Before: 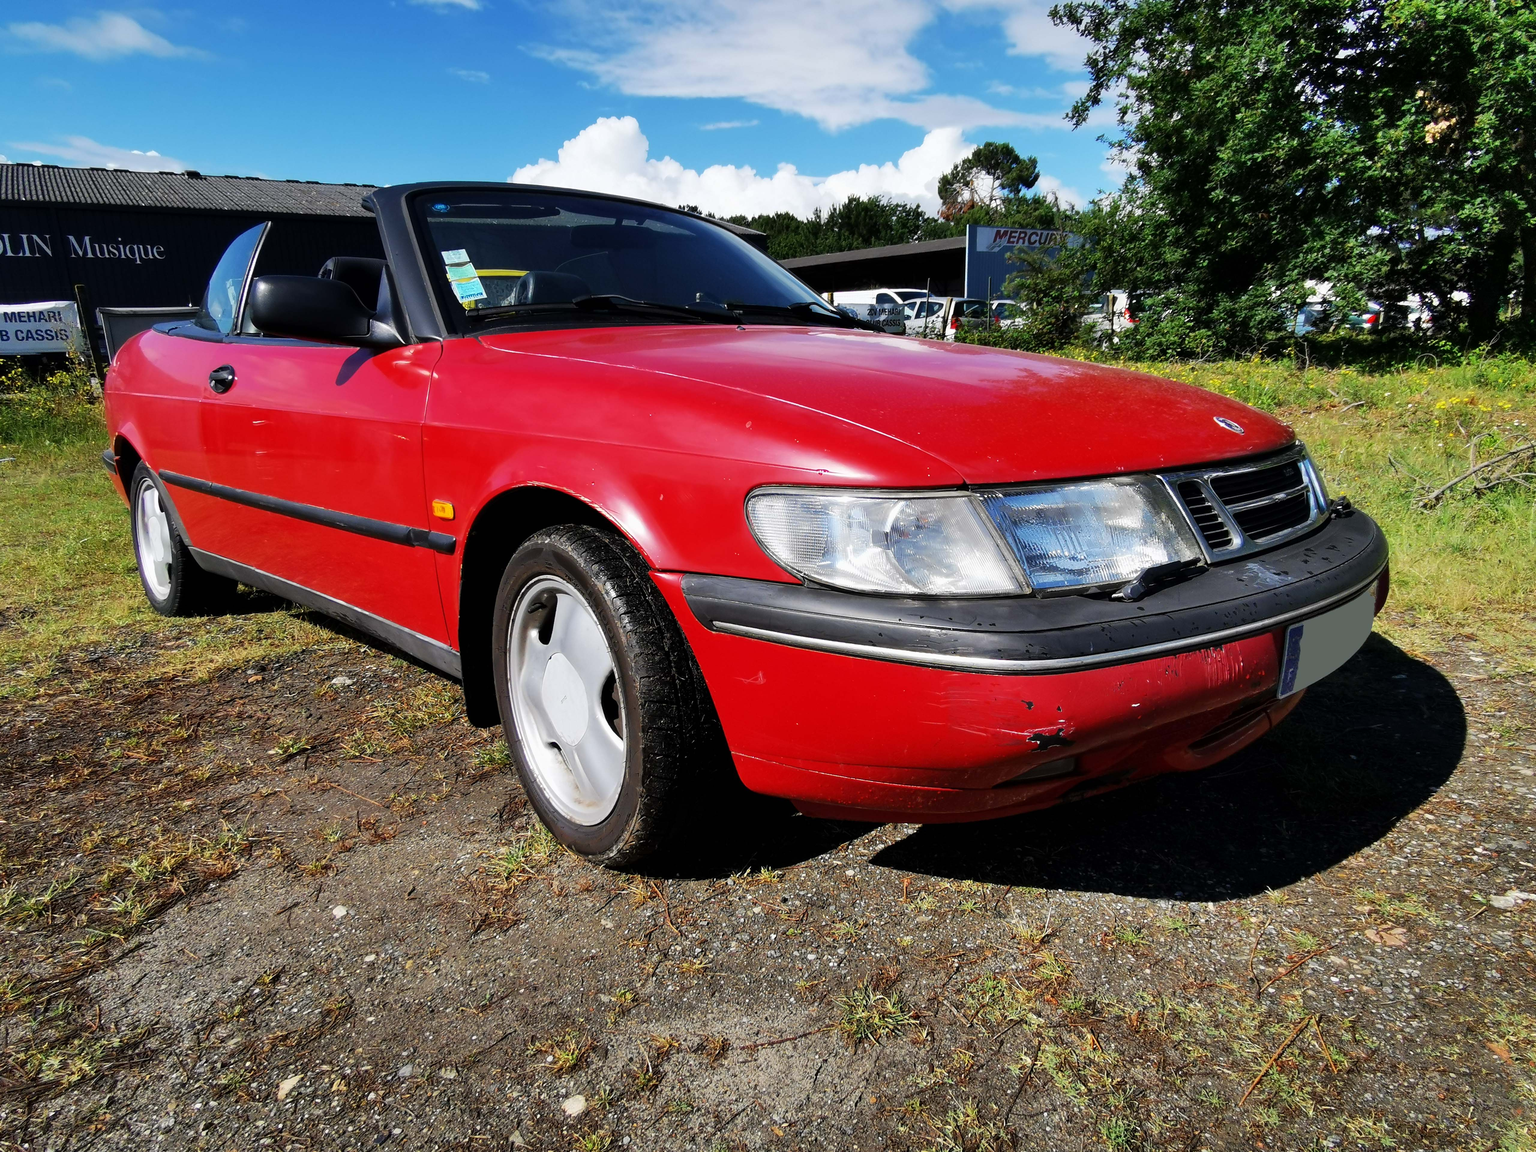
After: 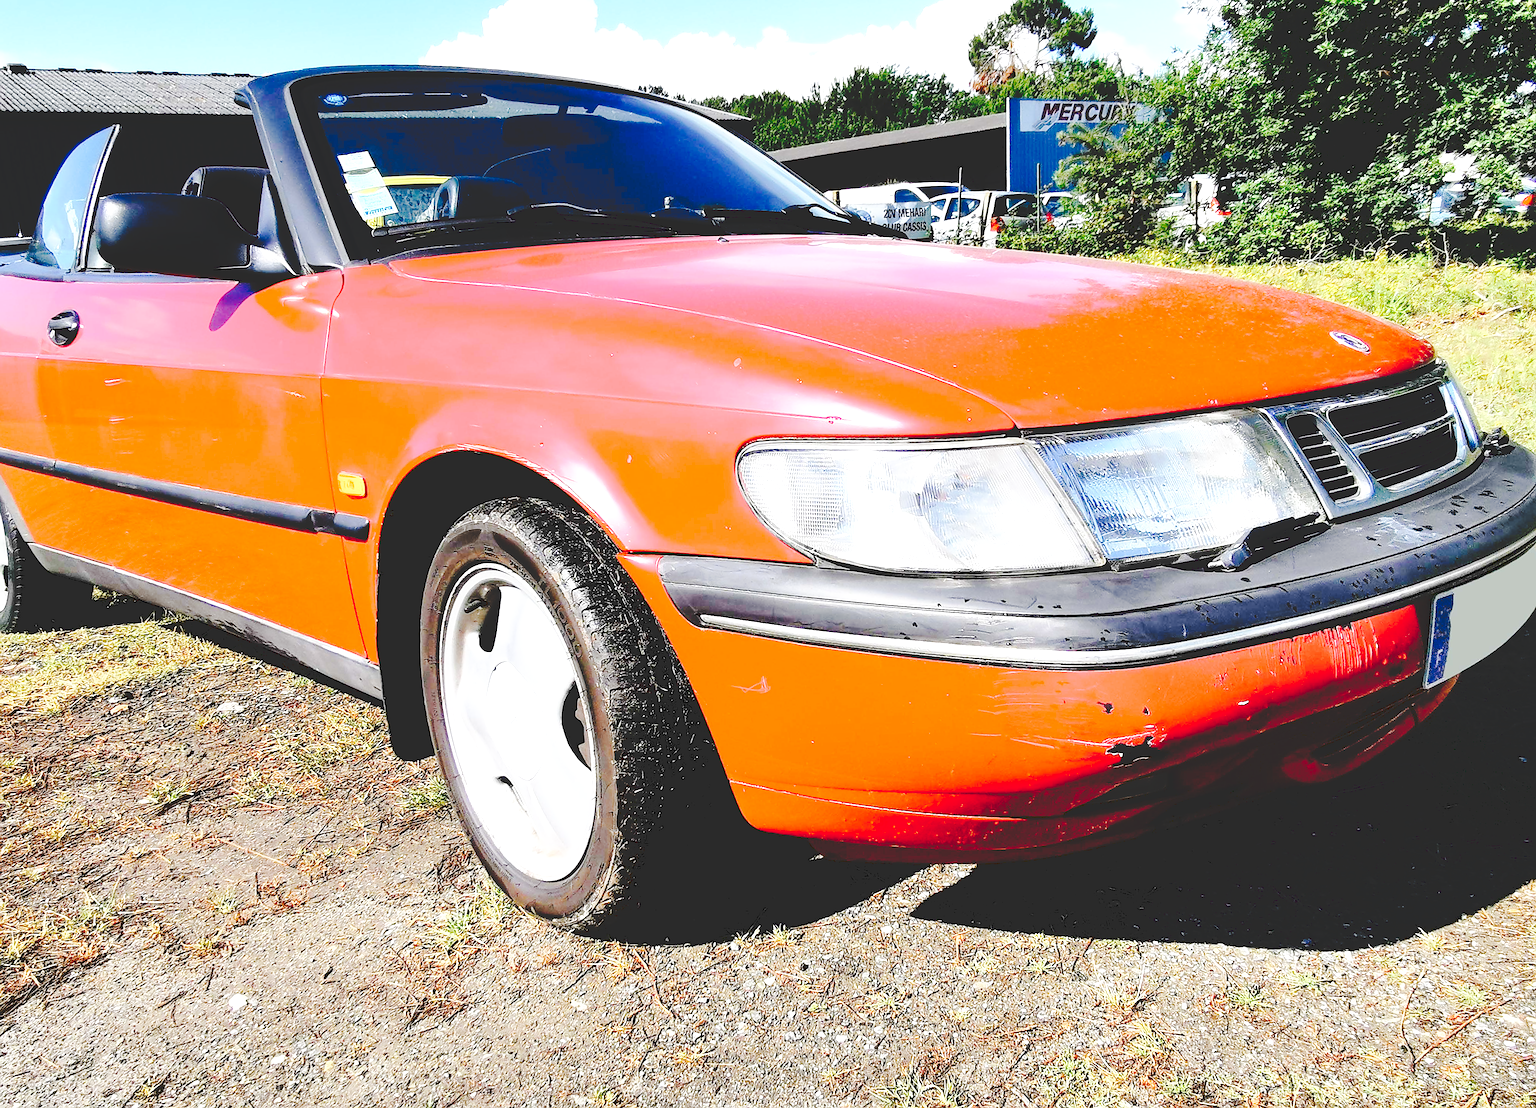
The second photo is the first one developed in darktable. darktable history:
base curve: curves: ch0 [(0, 0) (0.028, 0.03) (0.121, 0.232) (0.46, 0.748) (0.859, 0.968) (1, 1)], preserve colors none
tone curve: curves: ch0 [(0, 0) (0.003, 0.169) (0.011, 0.169) (0.025, 0.169) (0.044, 0.173) (0.069, 0.178) (0.1, 0.183) (0.136, 0.185) (0.177, 0.197) (0.224, 0.227) (0.277, 0.292) (0.335, 0.391) (0.399, 0.491) (0.468, 0.592) (0.543, 0.672) (0.623, 0.734) (0.709, 0.785) (0.801, 0.844) (0.898, 0.893) (1, 1)], preserve colors none
rotate and perspective: rotation -2°, crop left 0.022, crop right 0.978, crop top 0.049, crop bottom 0.951
crop and rotate: left 10.071%, top 10.071%, right 10.02%, bottom 10.02%
exposure: black level correction 0, exposure 0.95 EV, compensate exposure bias true, compensate highlight preservation false
sharpen: radius 1.4, amount 1.25, threshold 0.7
